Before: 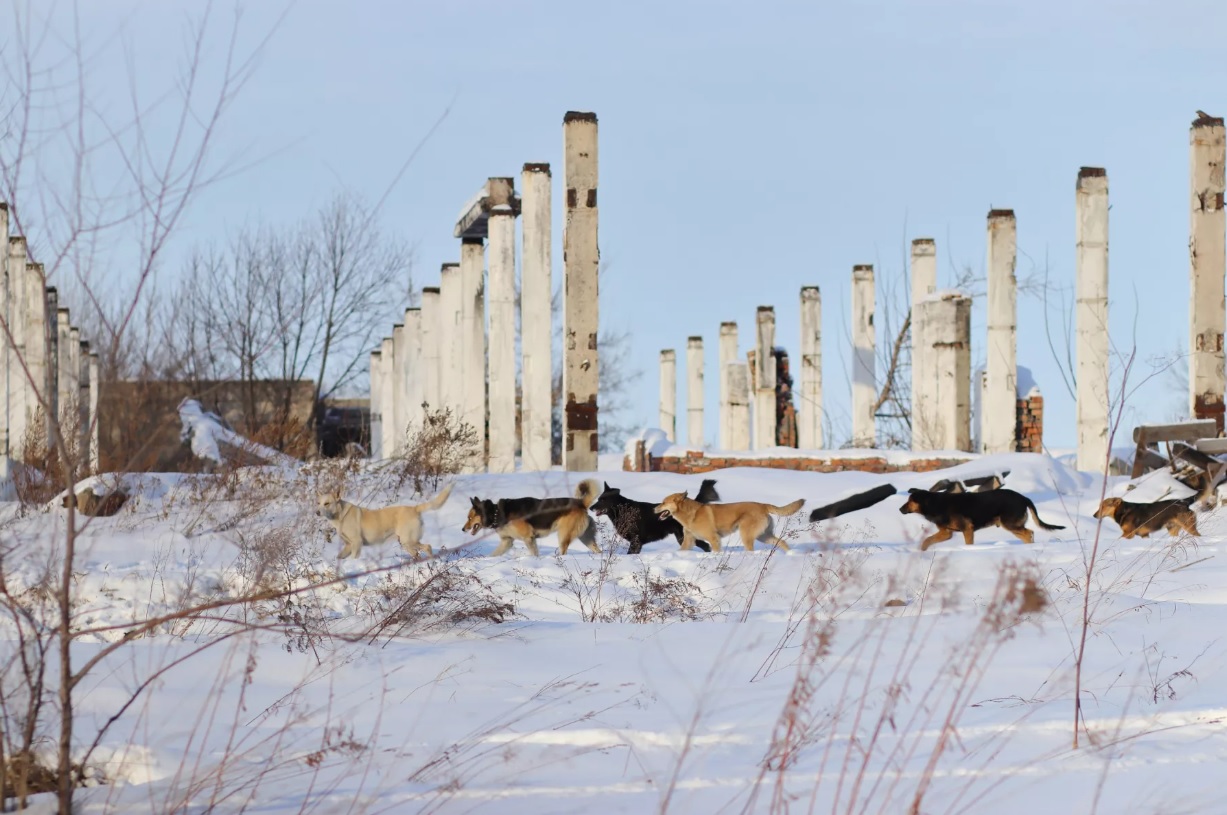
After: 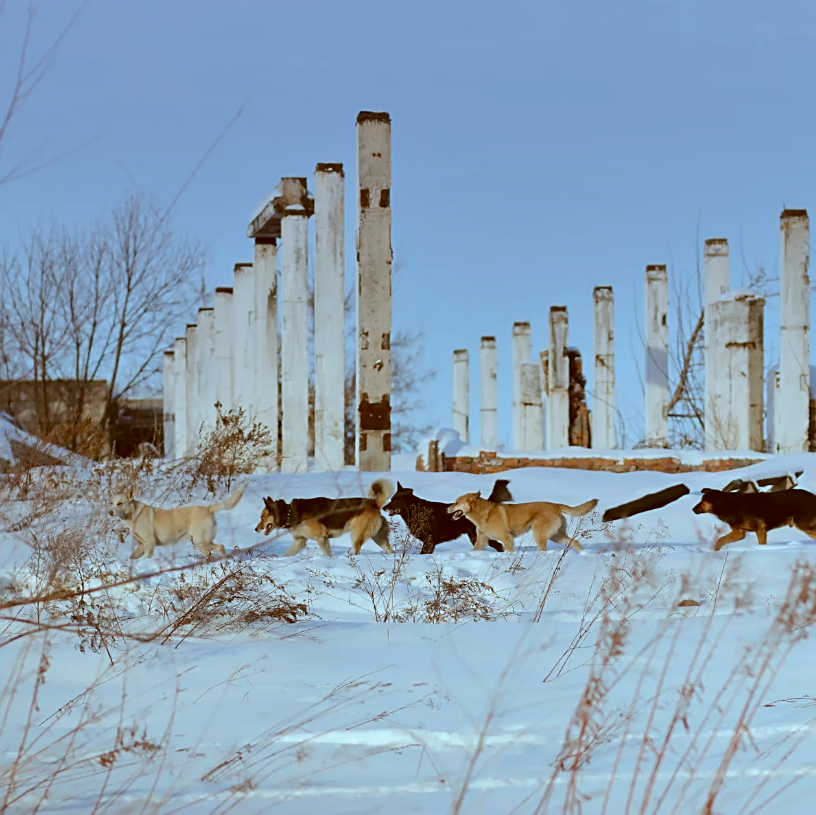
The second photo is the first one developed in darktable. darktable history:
sharpen: on, module defaults
shadows and highlights: shadows 37.27, highlights -28.18, soften with gaussian
crop: left 16.899%, right 16.556%
graduated density: hue 238.83°, saturation 50%
color correction: highlights a* -14.62, highlights b* -16.22, shadows a* 10.12, shadows b* 29.4
